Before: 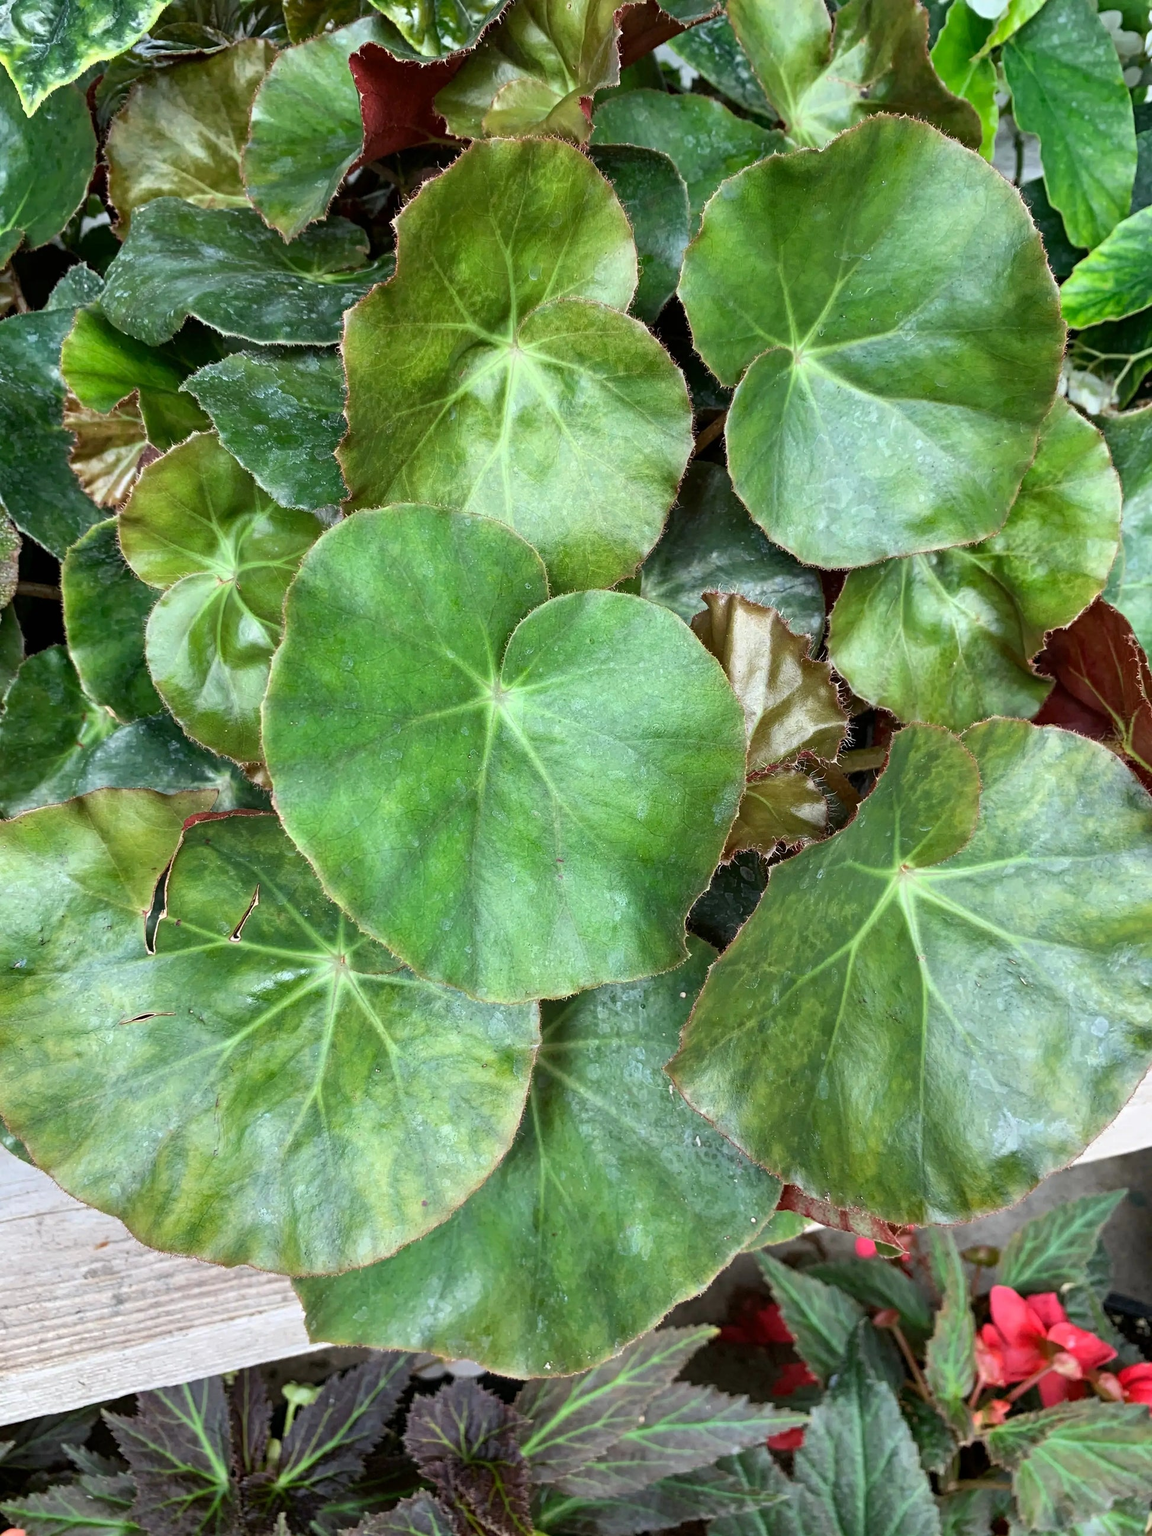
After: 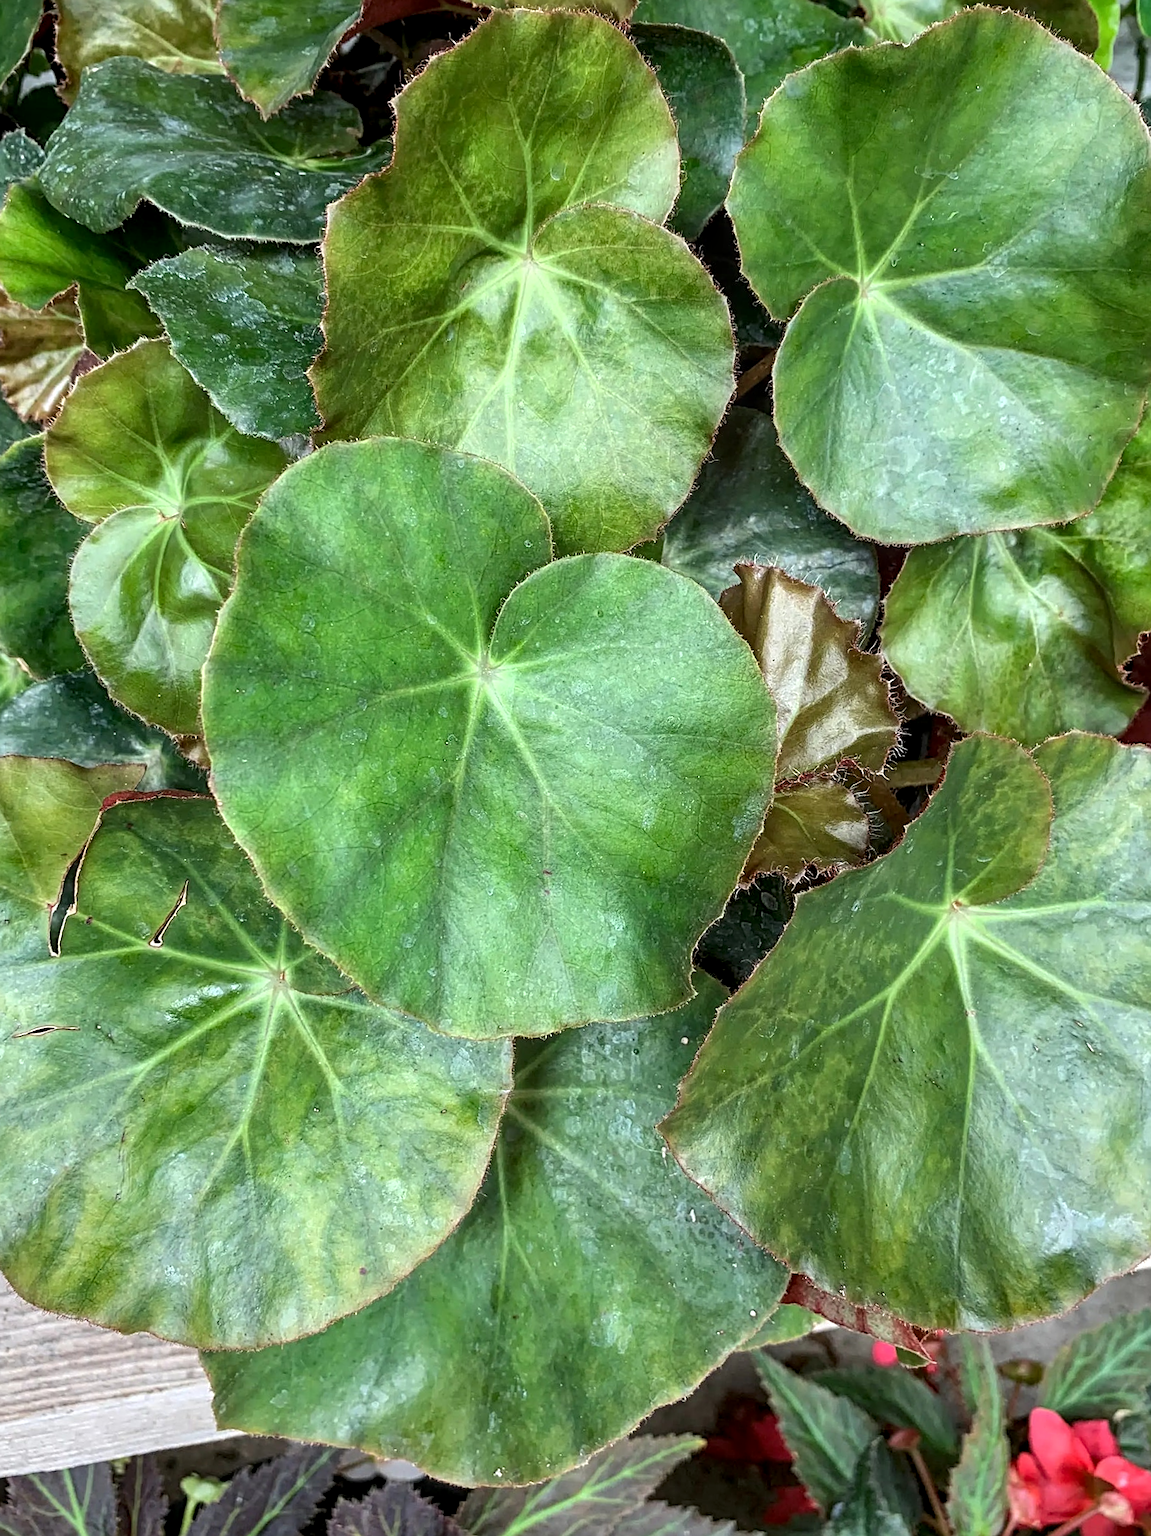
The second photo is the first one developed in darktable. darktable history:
sharpen: on, module defaults
local contrast: on, module defaults
crop and rotate: angle -3.27°, left 5.211%, top 5.211%, right 4.607%, bottom 4.607%
